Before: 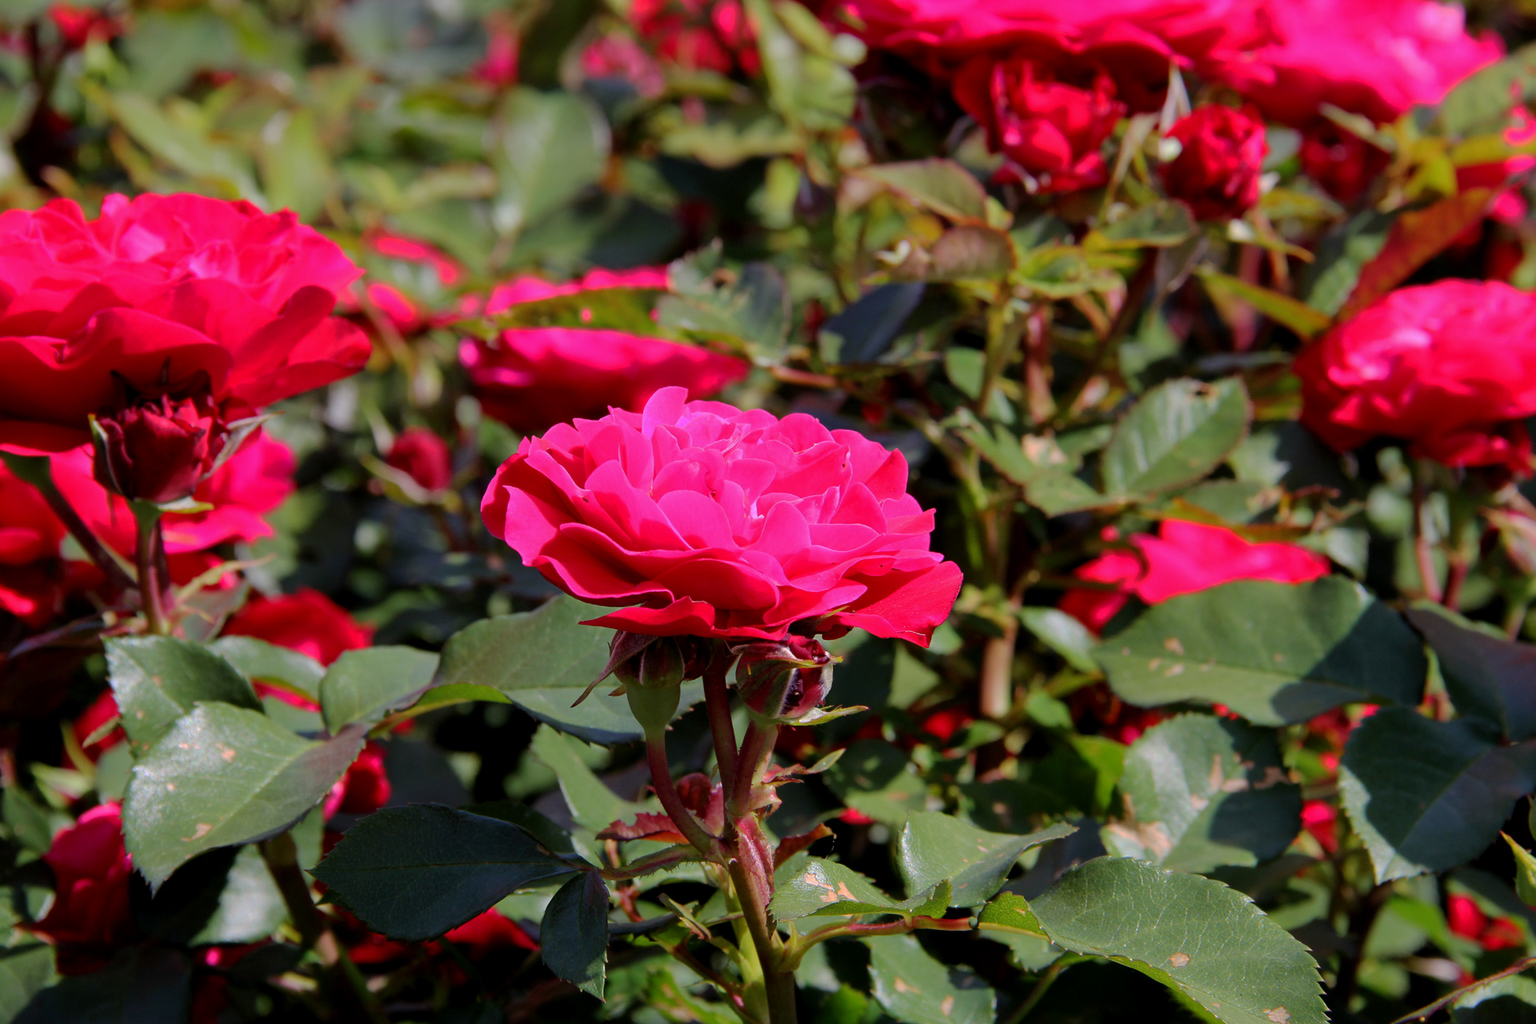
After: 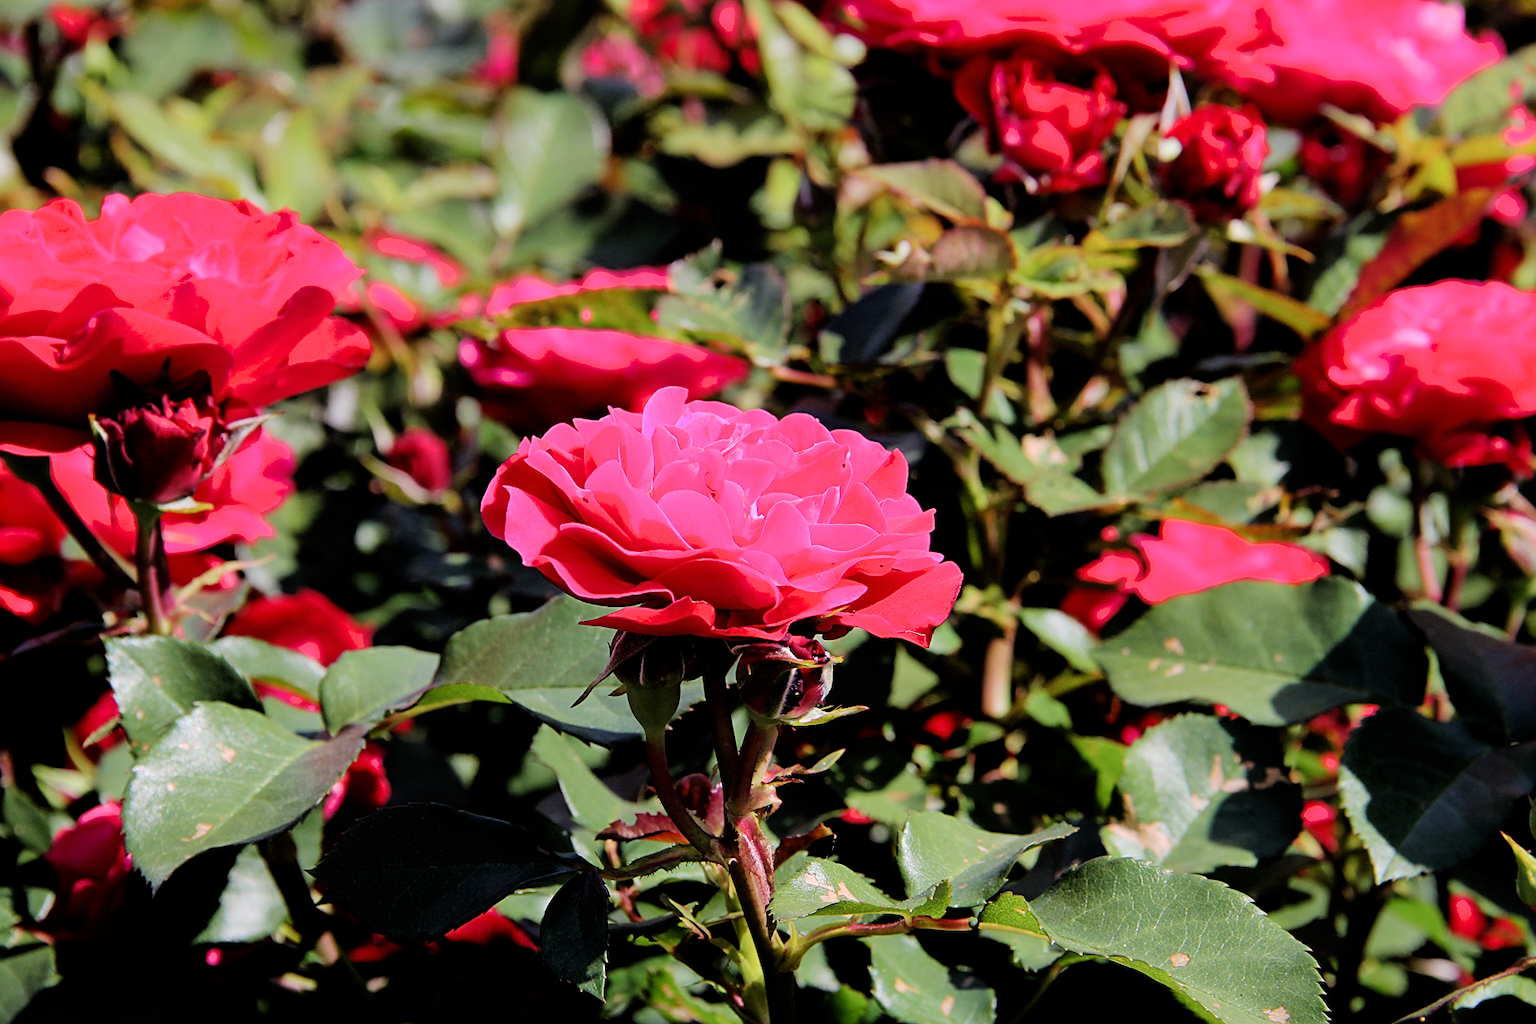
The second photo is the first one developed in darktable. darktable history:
sharpen: on, module defaults
rotate and perspective: automatic cropping off
filmic rgb: black relative exposure -5 EV, white relative exposure 3.5 EV, hardness 3.19, contrast 1.4, highlights saturation mix -50%
exposure: black level correction 0, exposure 0.5 EV, compensate highlight preservation false
